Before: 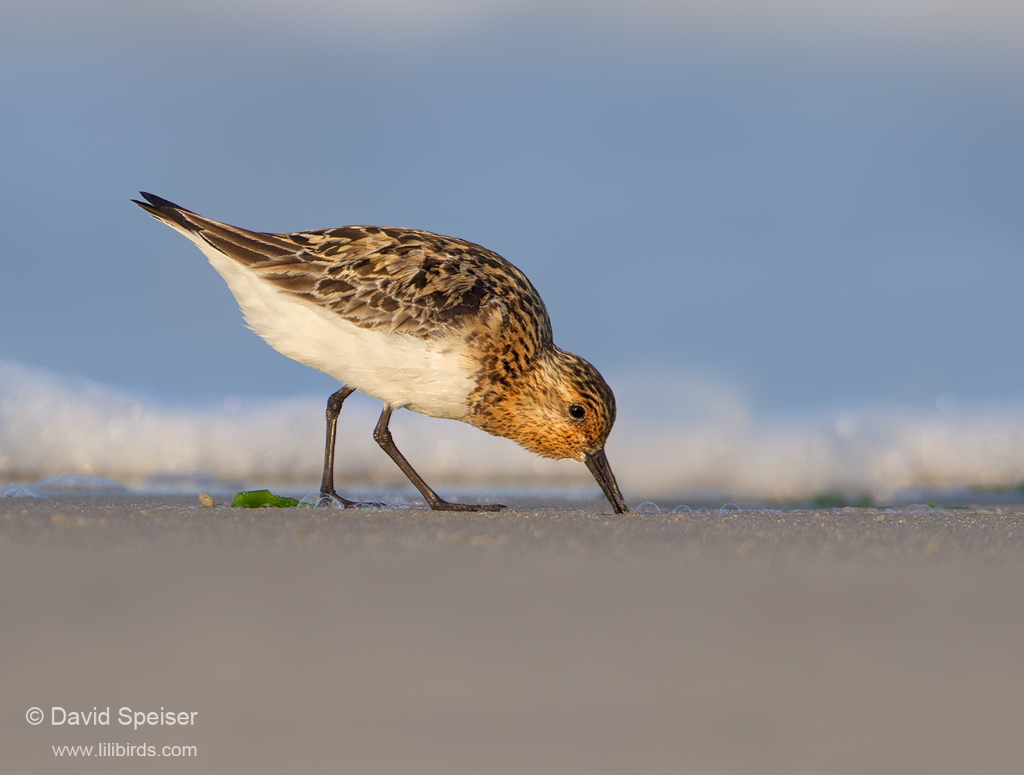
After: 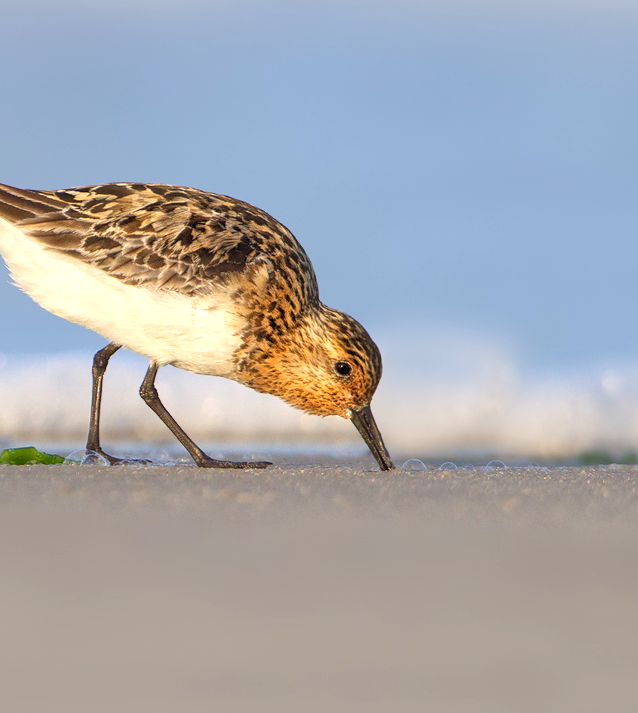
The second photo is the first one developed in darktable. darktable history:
exposure: black level correction 0, exposure 0.9 EV, compensate exposure bias true, compensate highlight preservation false
crop and rotate: left 22.918%, top 5.629%, right 14.711%, bottom 2.247%
